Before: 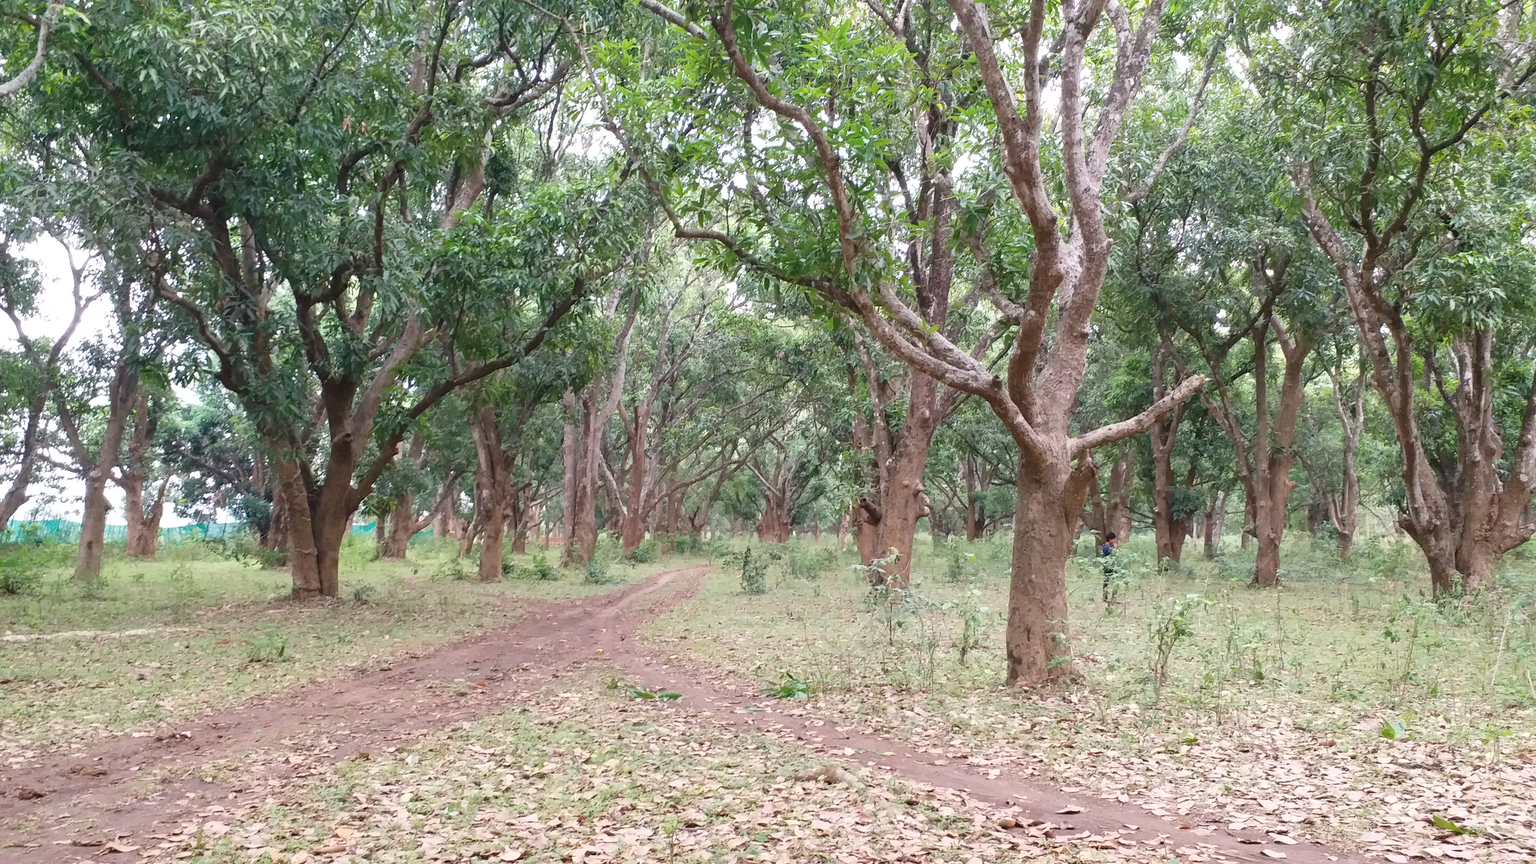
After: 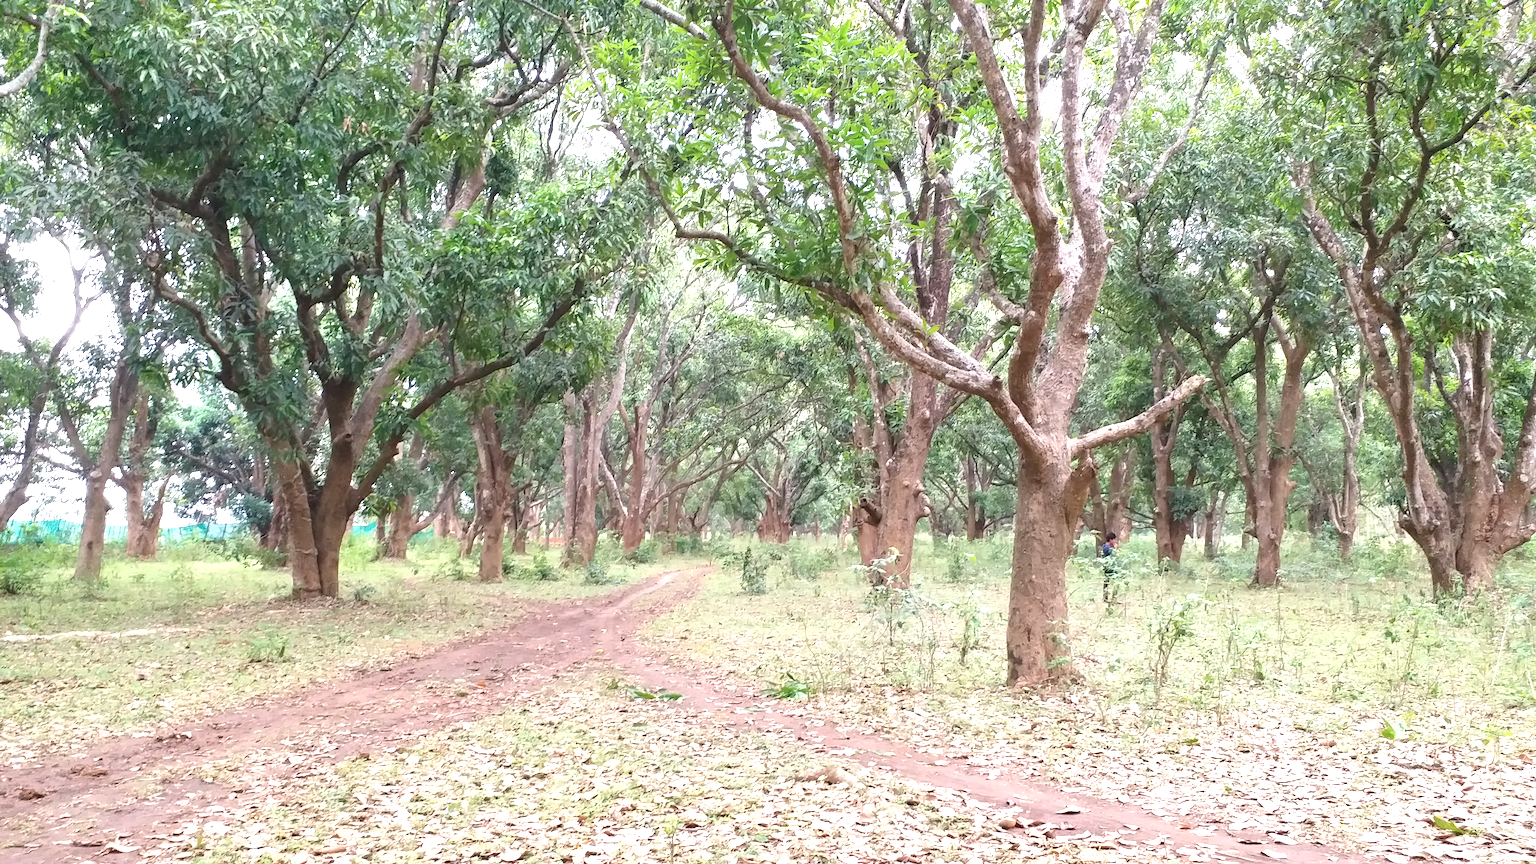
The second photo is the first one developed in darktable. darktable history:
exposure: exposure 0.736 EV, compensate highlight preservation false
contrast equalizer: octaves 7, y [[0.5 ×4, 0.524, 0.59], [0.5 ×6], [0.5 ×6], [0, 0, 0, 0.01, 0.045, 0.012], [0, 0, 0, 0.044, 0.195, 0.131]]
